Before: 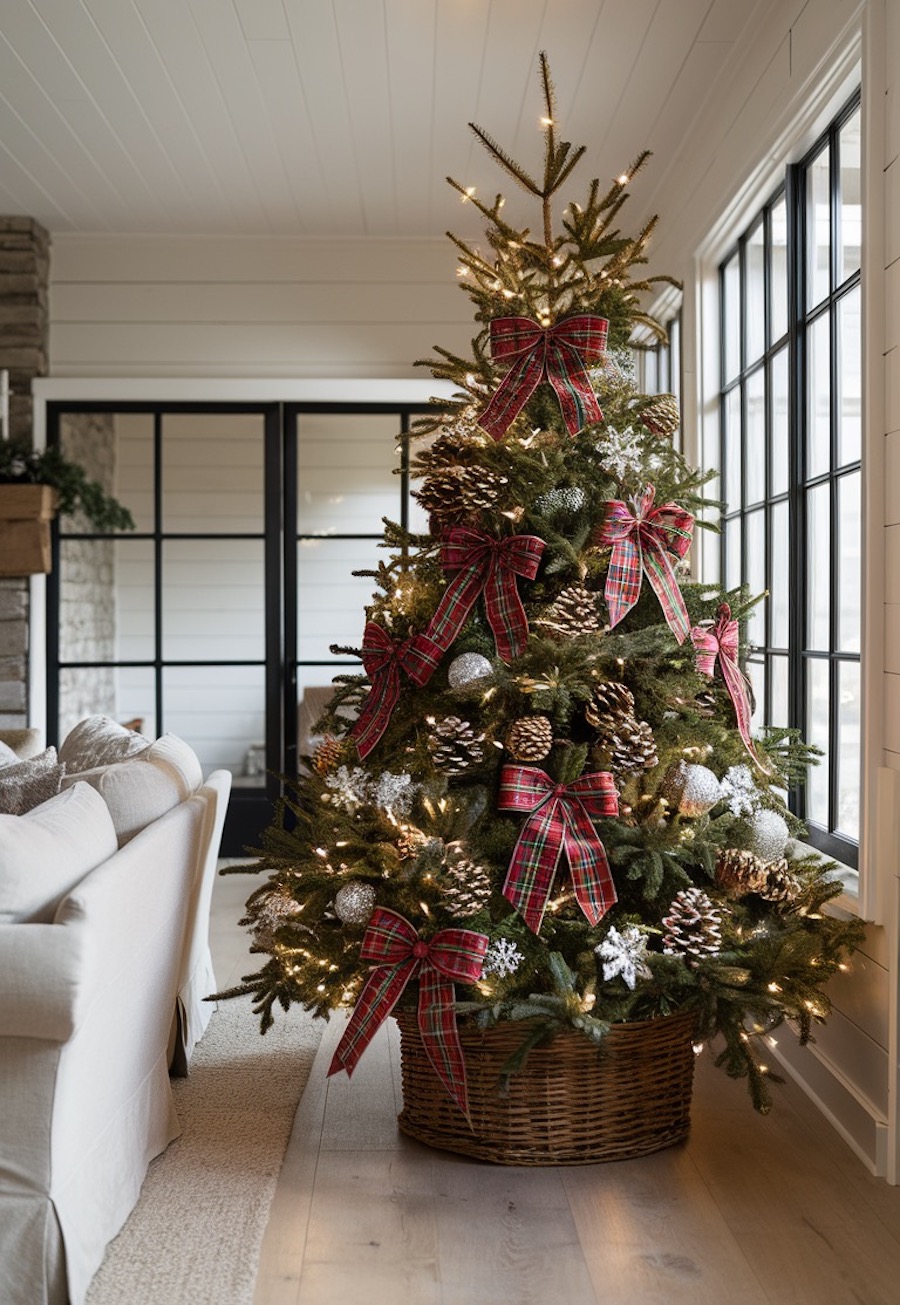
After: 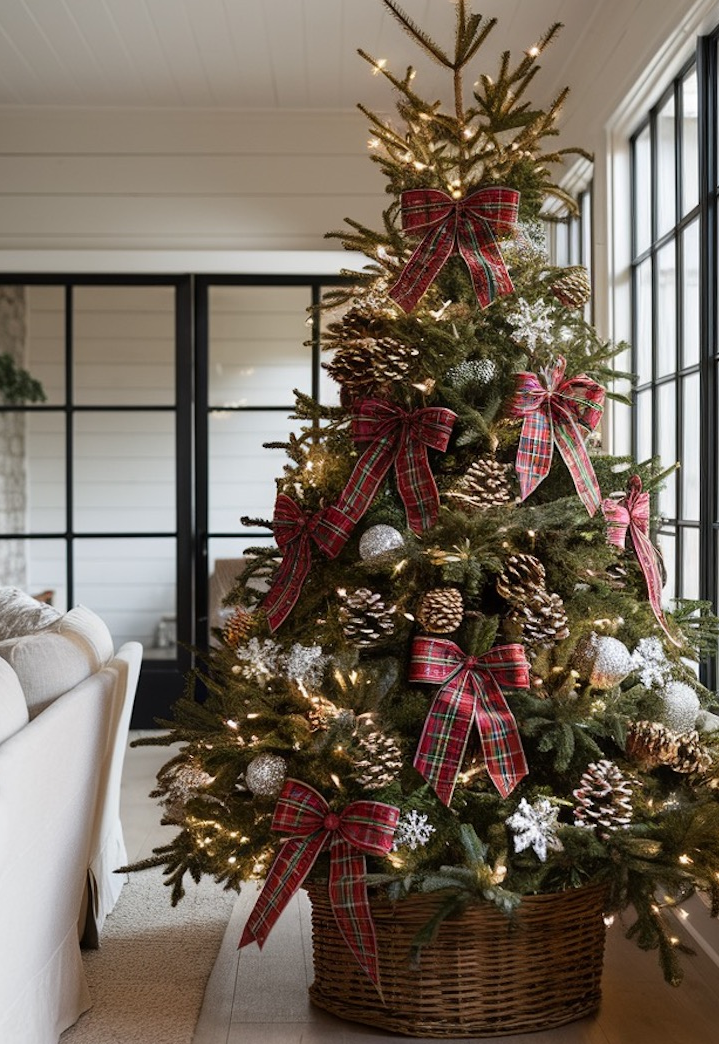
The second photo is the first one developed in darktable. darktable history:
crop and rotate: left 9.932%, top 9.829%, right 10.07%, bottom 10.108%
